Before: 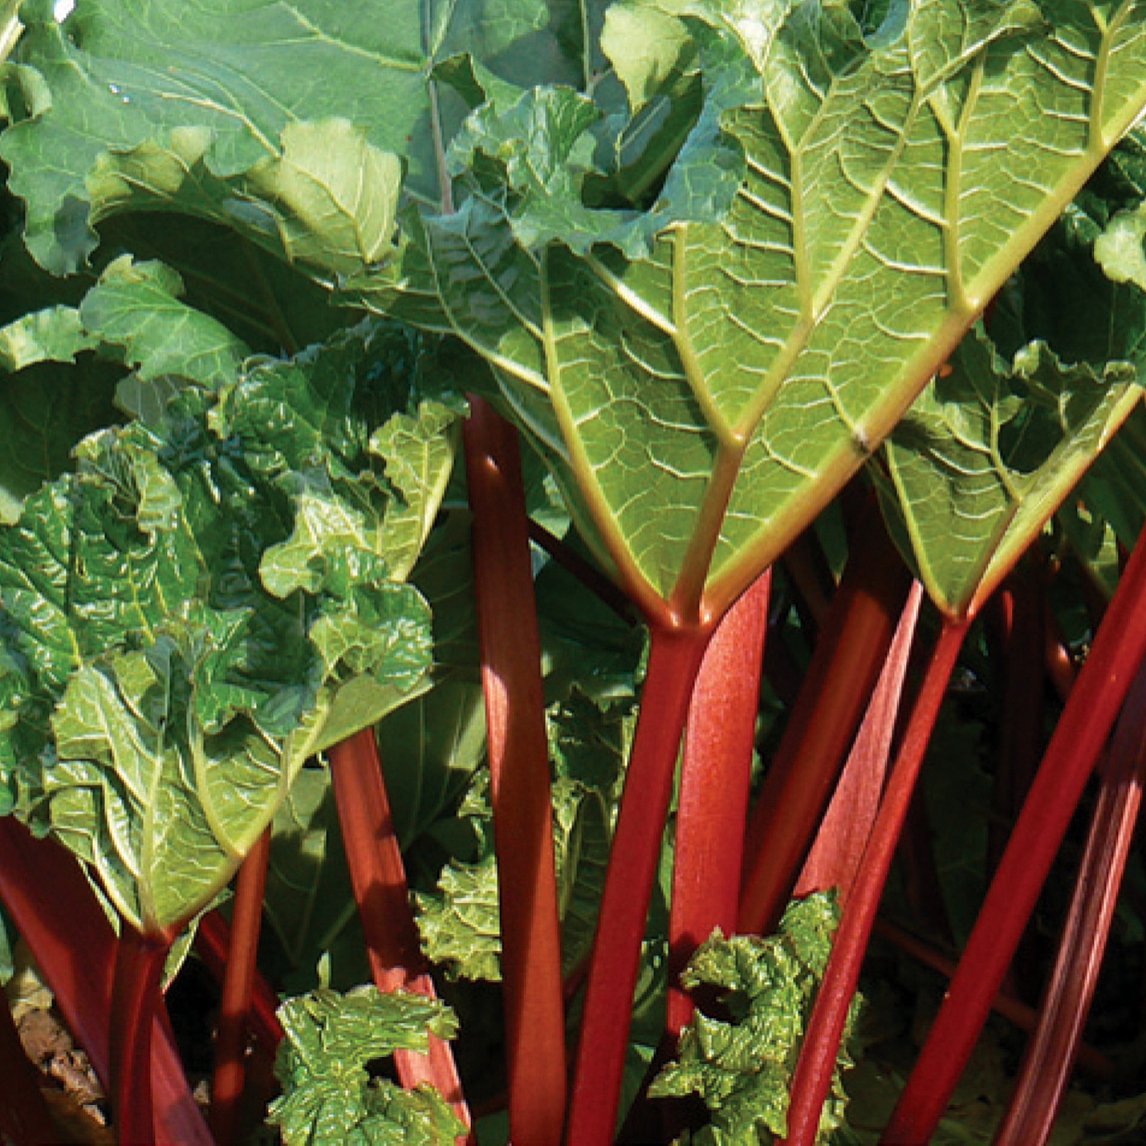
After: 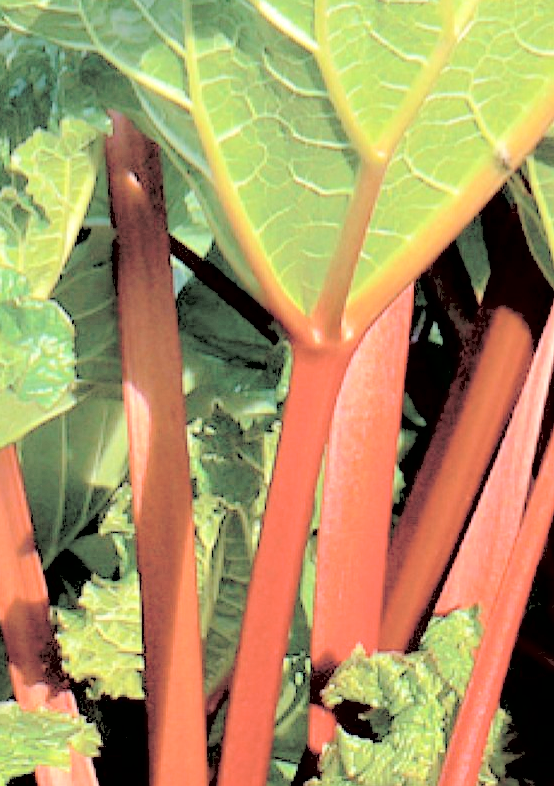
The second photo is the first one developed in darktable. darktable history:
crop: left 31.319%, top 24.781%, right 20.254%, bottom 6.582%
exposure: black level correction 0.007, exposure 0.159 EV, compensate highlight preservation false
contrast brightness saturation: brightness 0.994
